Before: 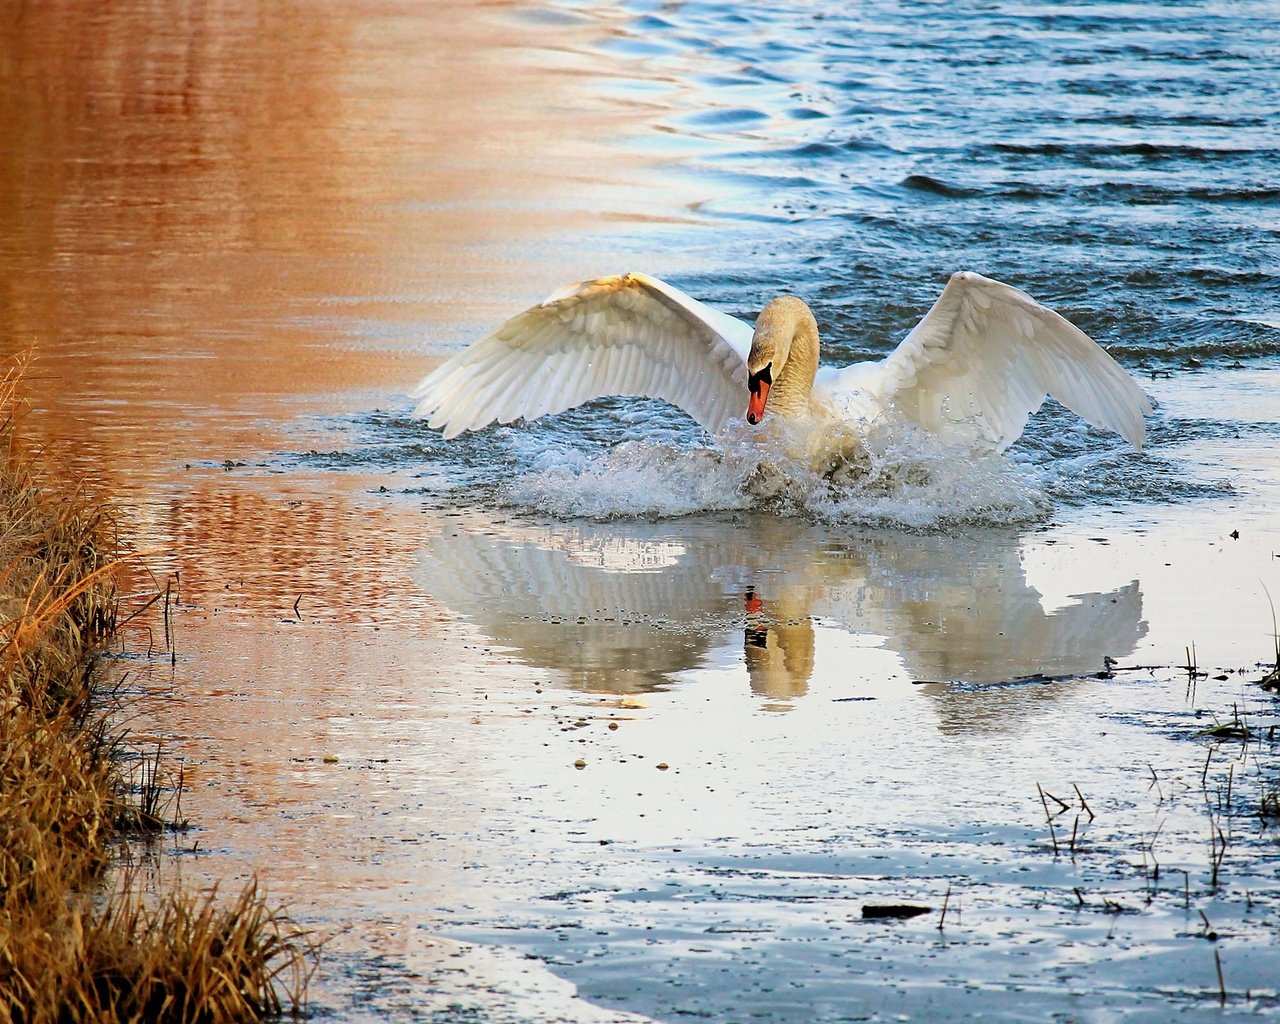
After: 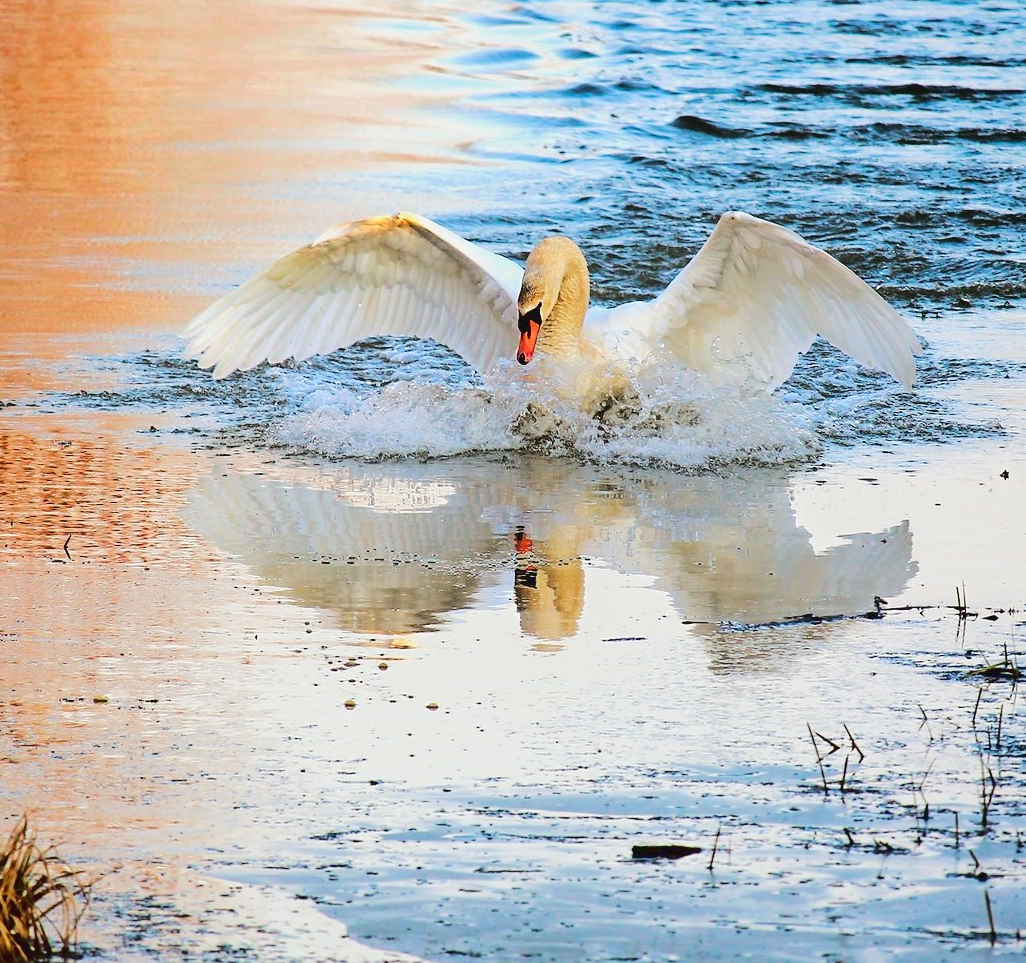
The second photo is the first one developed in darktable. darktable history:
tone equalizer: on, module defaults
crop and rotate: left 18.027%, top 5.93%, right 1.767%
tone curve: curves: ch0 [(0, 0) (0.003, 0.057) (0.011, 0.061) (0.025, 0.065) (0.044, 0.075) (0.069, 0.082) (0.1, 0.09) (0.136, 0.102) (0.177, 0.145) (0.224, 0.195) (0.277, 0.27) (0.335, 0.374) (0.399, 0.486) (0.468, 0.578) (0.543, 0.652) (0.623, 0.717) (0.709, 0.778) (0.801, 0.837) (0.898, 0.909) (1, 1)], color space Lab, linked channels
